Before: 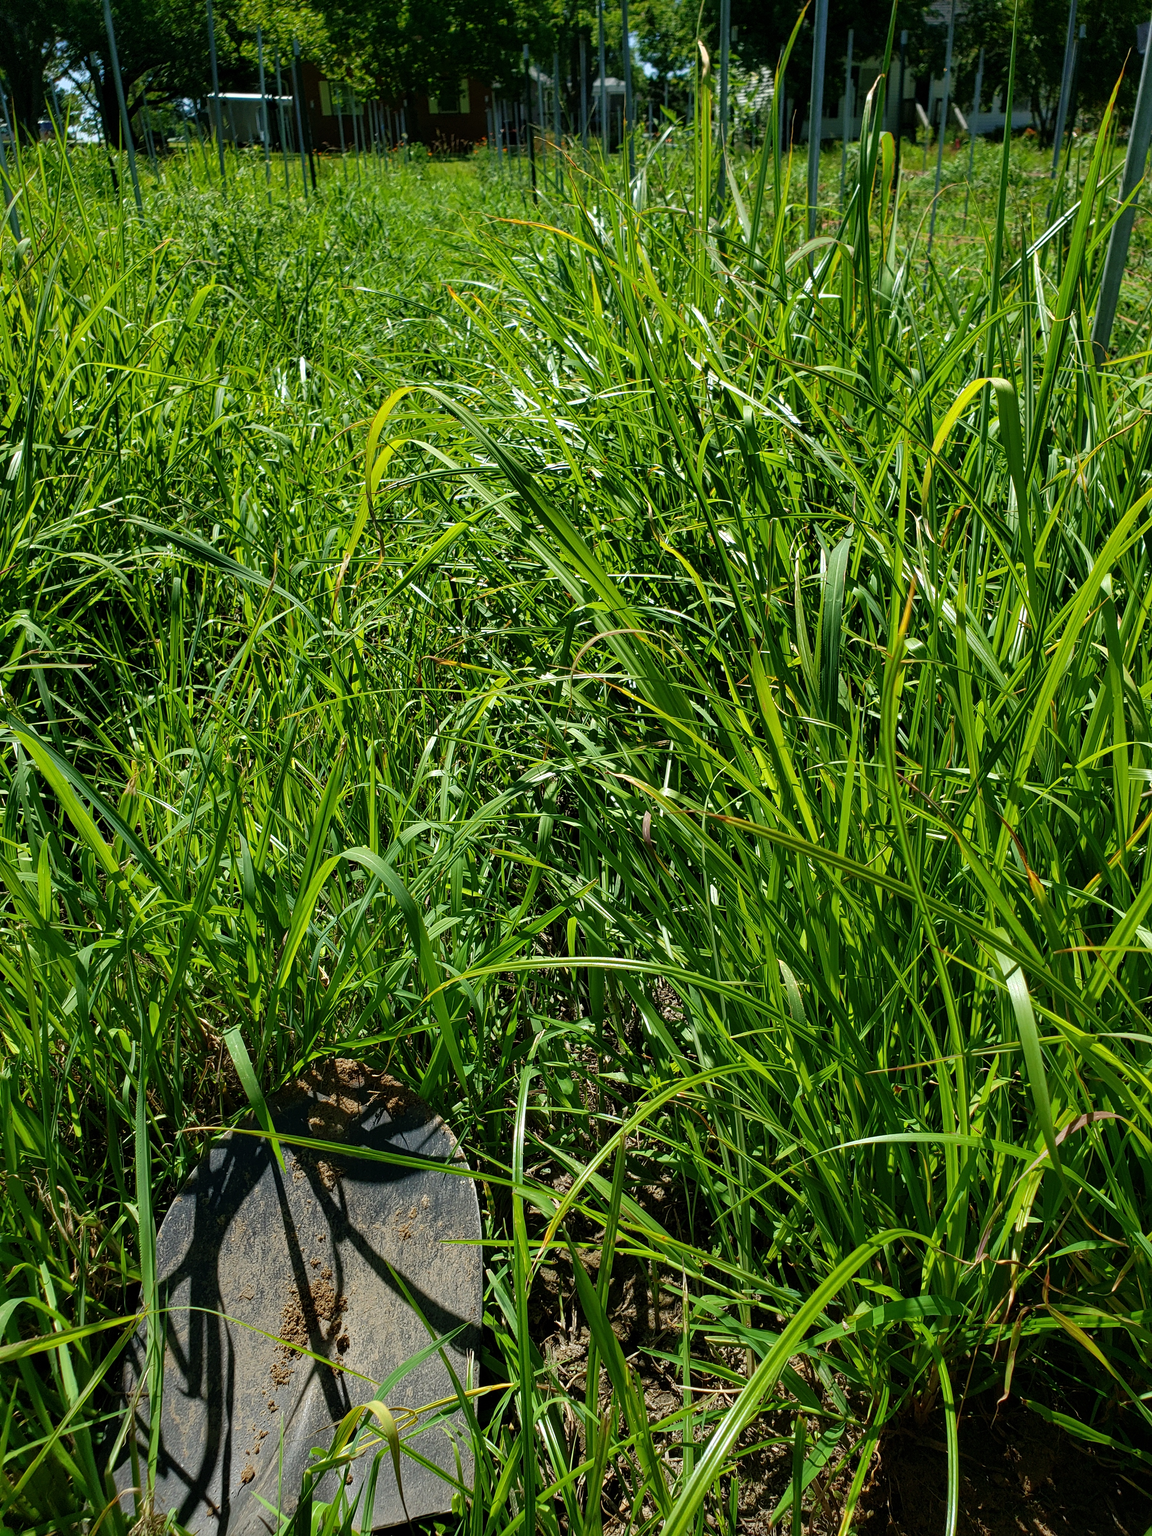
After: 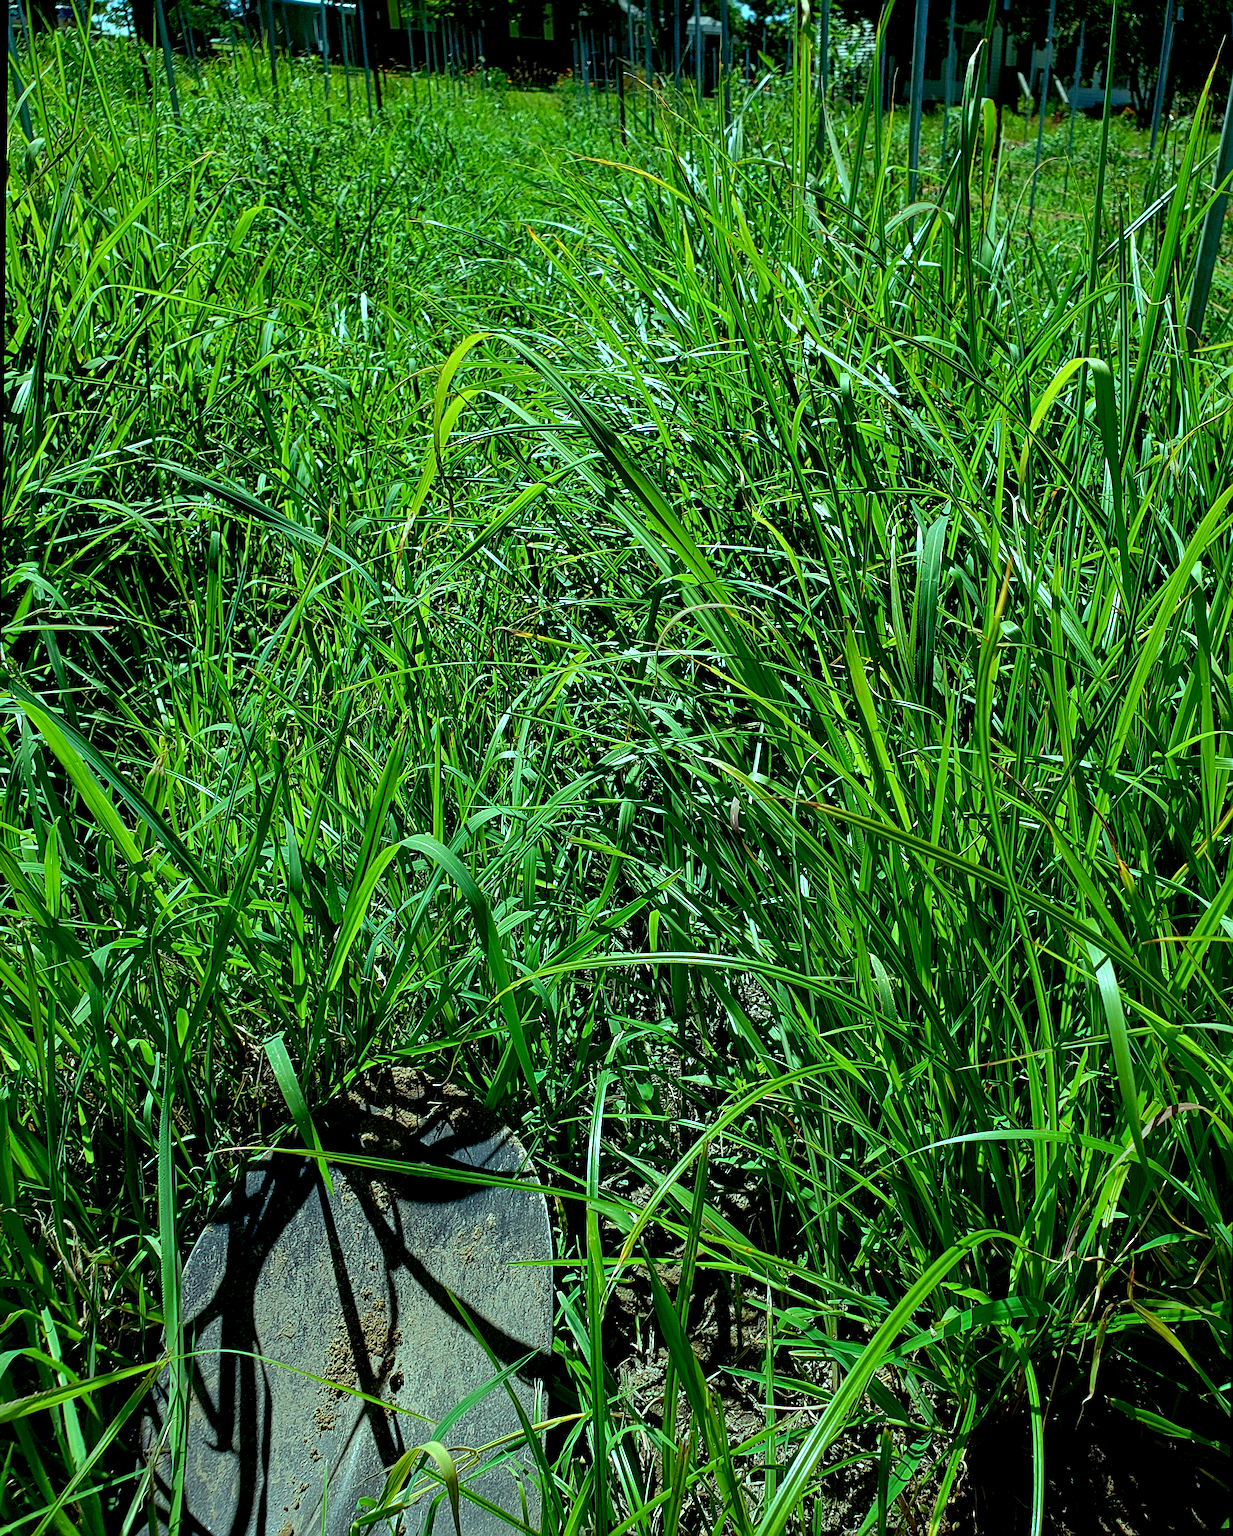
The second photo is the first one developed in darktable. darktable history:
sharpen: radius 4
exposure: black level correction 0.011, compensate highlight preservation false
rotate and perspective: rotation 0.679°, lens shift (horizontal) 0.136, crop left 0.009, crop right 0.991, crop top 0.078, crop bottom 0.95
color balance rgb: shadows lift › chroma 7.23%, shadows lift › hue 246.48°, highlights gain › chroma 5.38%, highlights gain › hue 196.93°, white fulcrum 1 EV
